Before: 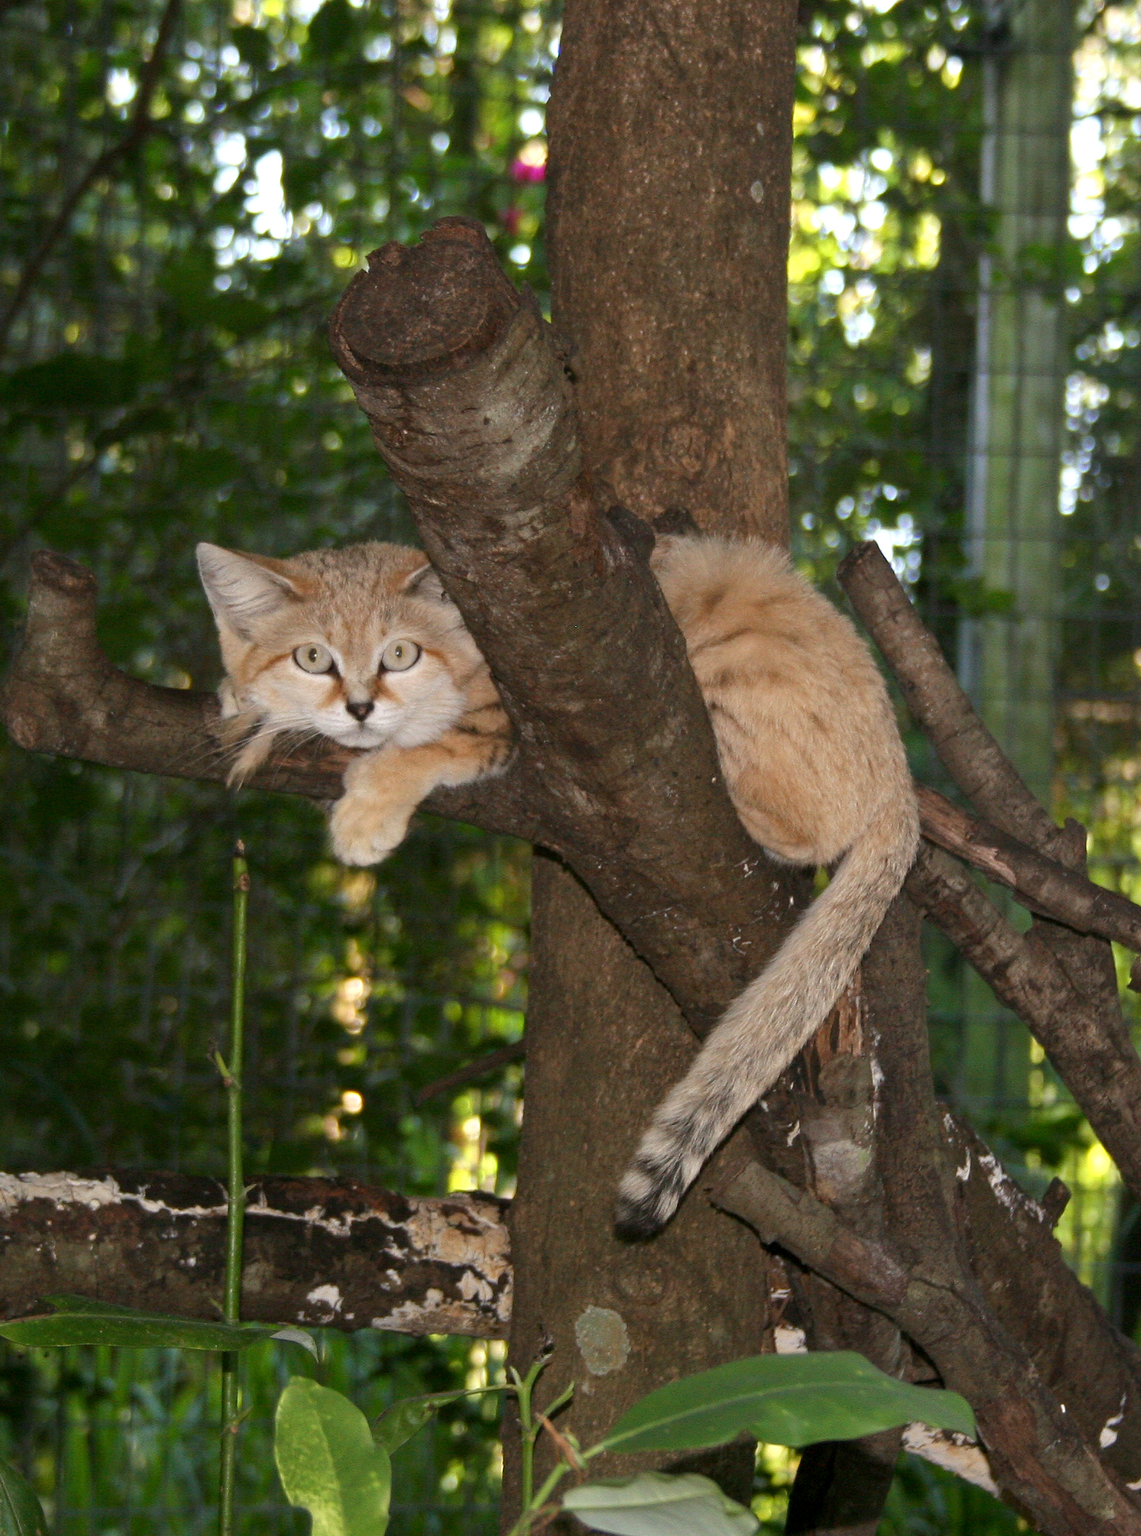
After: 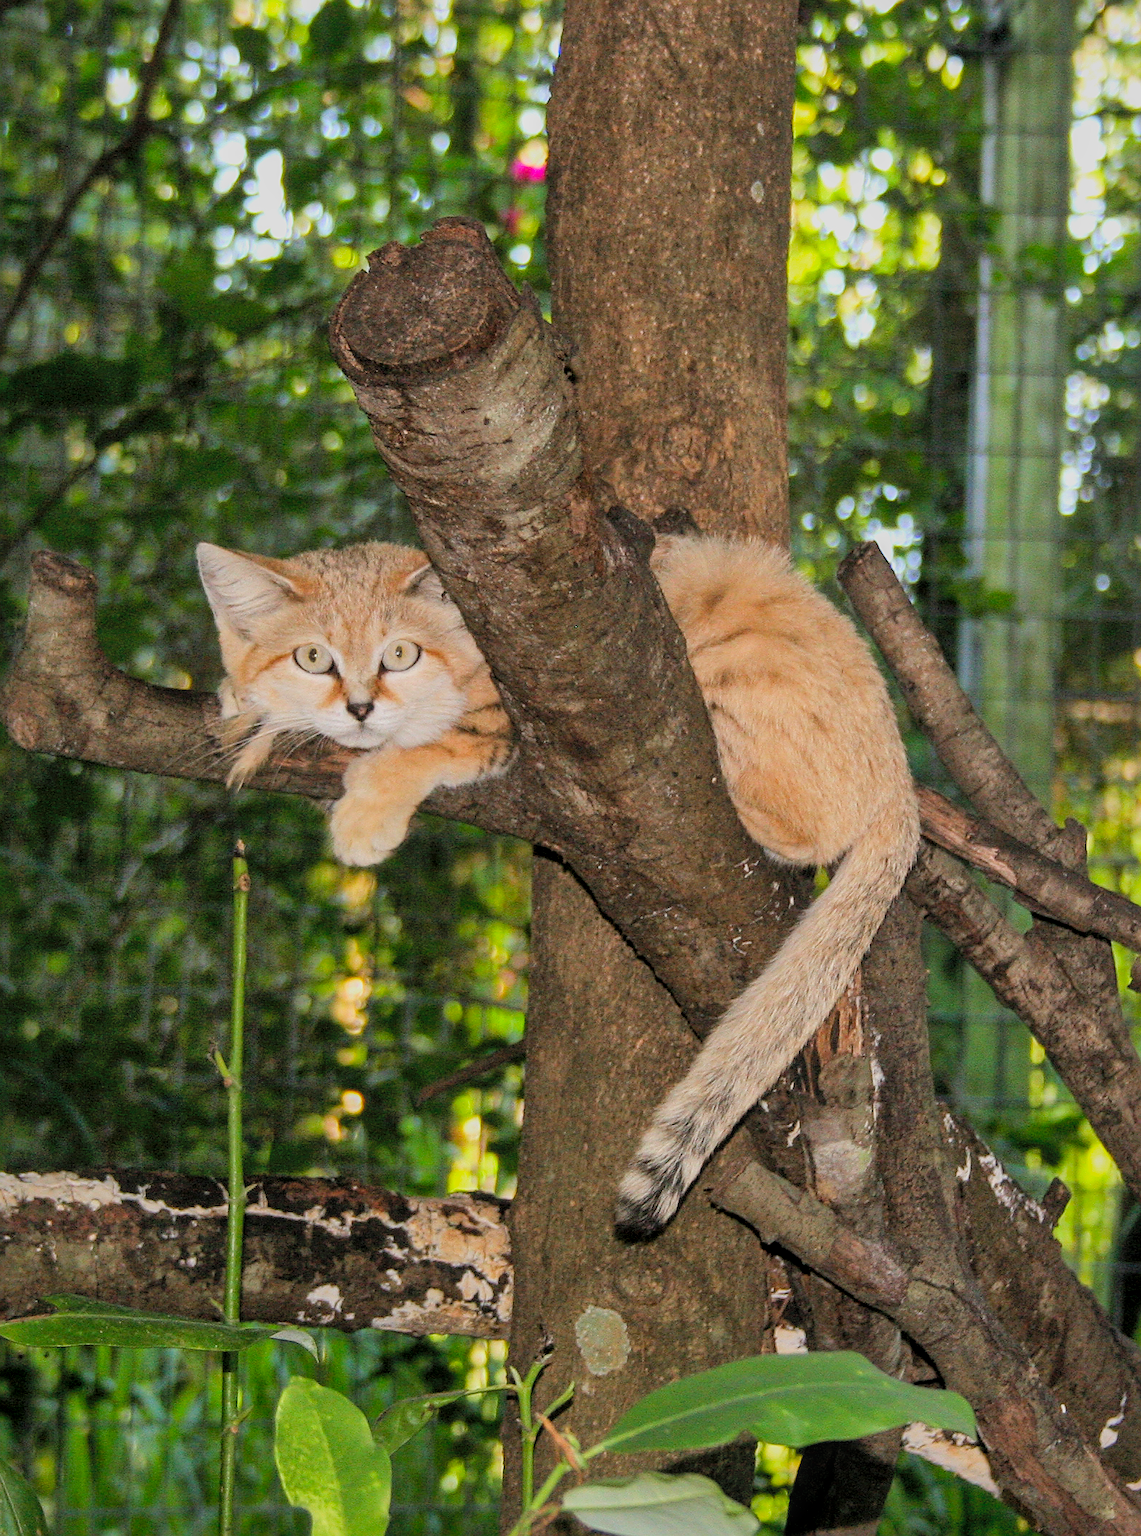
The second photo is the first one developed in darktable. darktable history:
sharpen: on, module defaults
contrast brightness saturation: contrast 0.067, brightness 0.175, saturation 0.401
shadows and highlights: on, module defaults
local contrast: on, module defaults
filmic rgb: black relative exposure -7.65 EV, white relative exposure 4.56 EV, hardness 3.61
